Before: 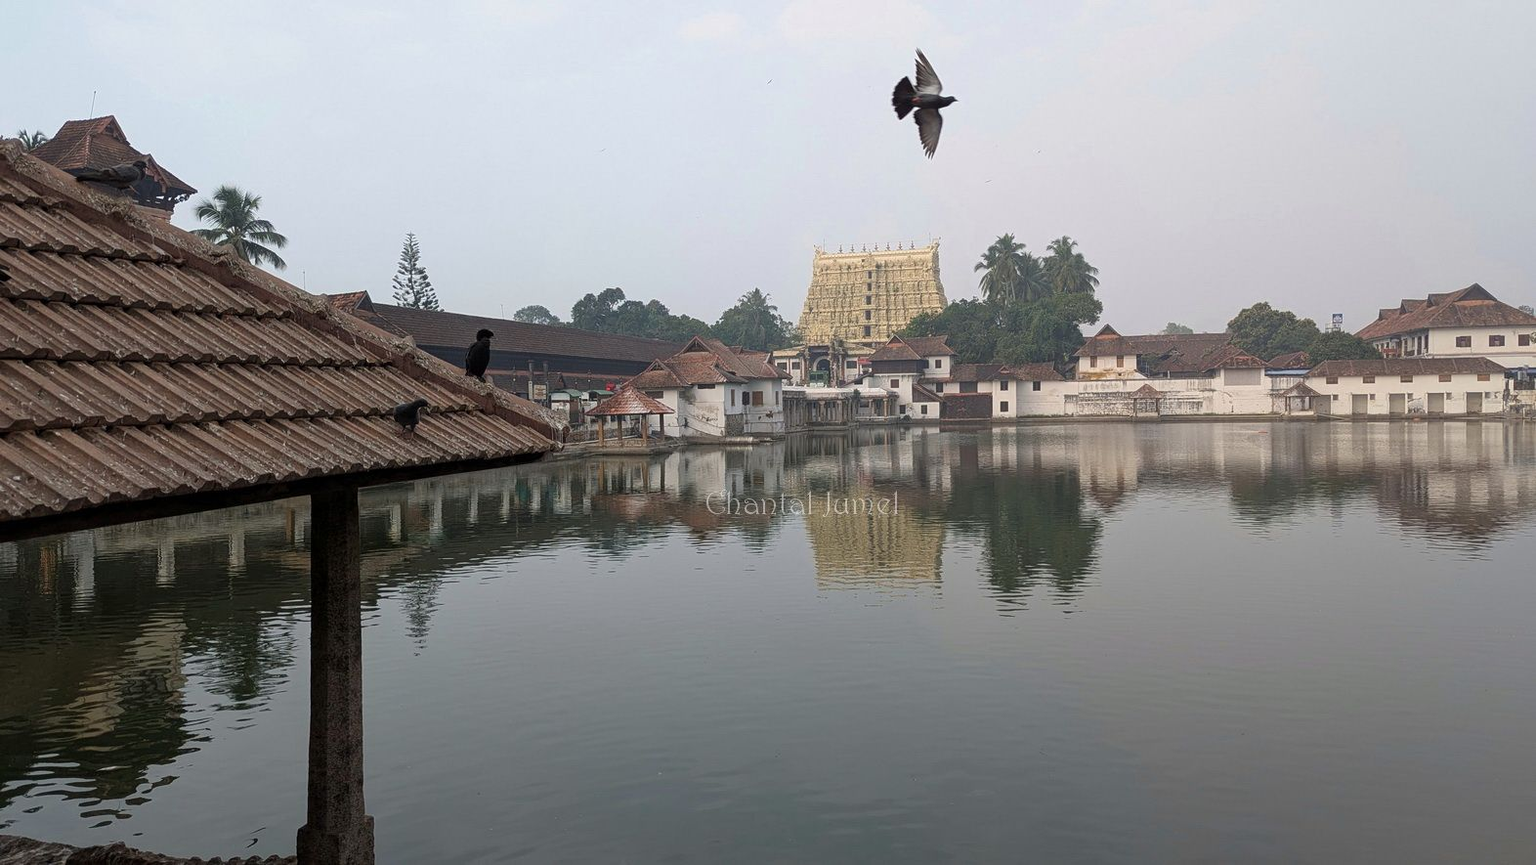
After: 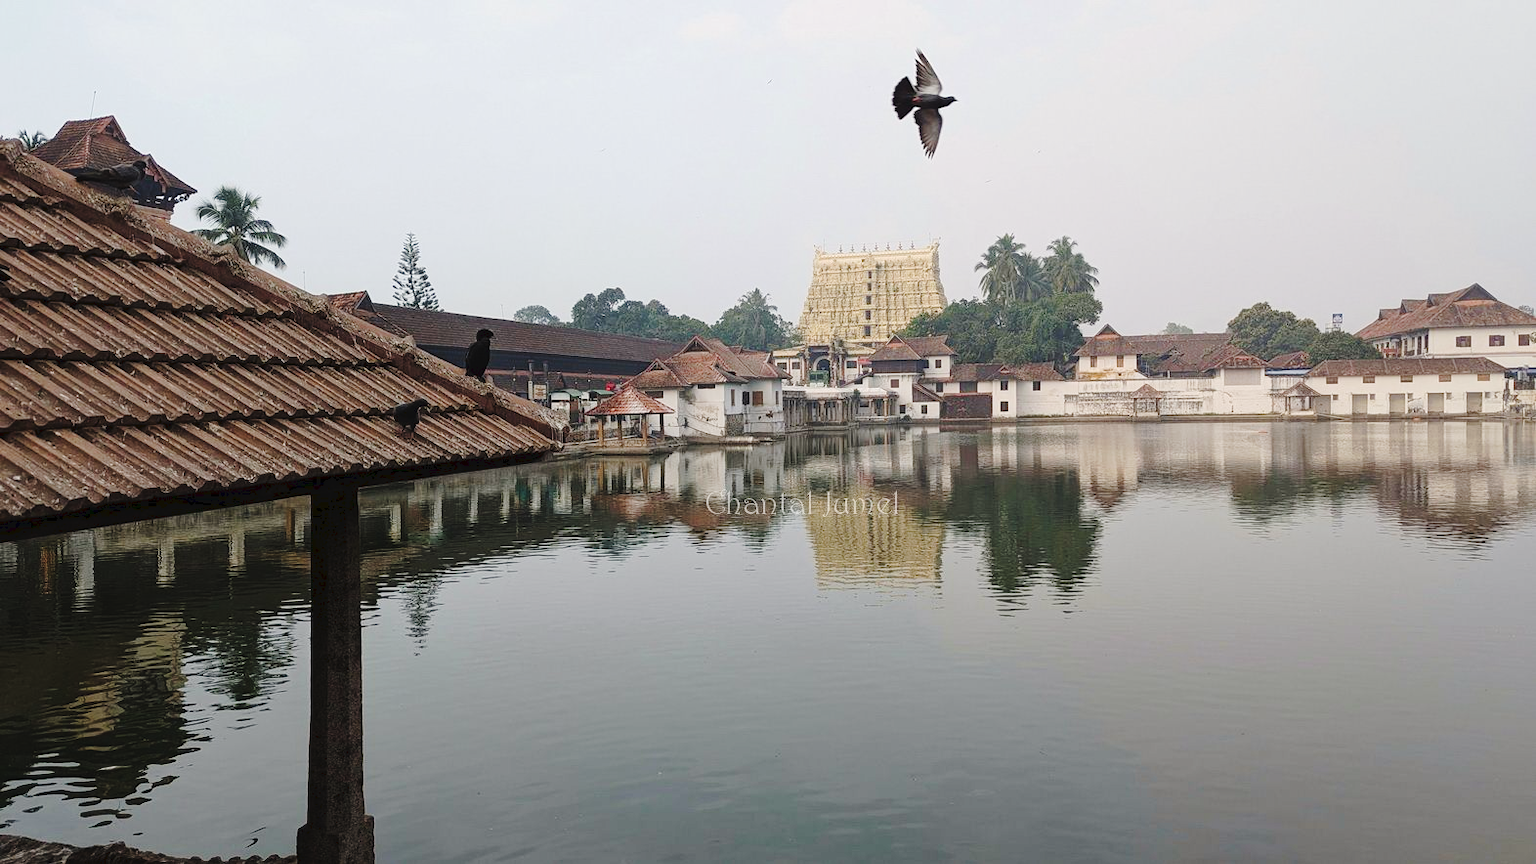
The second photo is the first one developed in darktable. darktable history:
tone curve: curves: ch0 [(0, 0) (0.003, 0.039) (0.011, 0.042) (0.025, 0.048) (0.044, 0.058) (0.069, 0.071) (0.1, 0.089) (0.136, 0.114) (0.177, 0.146) (0.224, 0.199) (0.277, 0.27) (0.335, 0.364) (0.399, 0.47) (0.468, 0.566) (0.543, 0.643) (0.623, 0.73) (0.709, 0.8) (0.801, 0.863) (0.898, 0.925) (1, 1)], preserve colors none
white balance: red 1.009, blue 0.985
